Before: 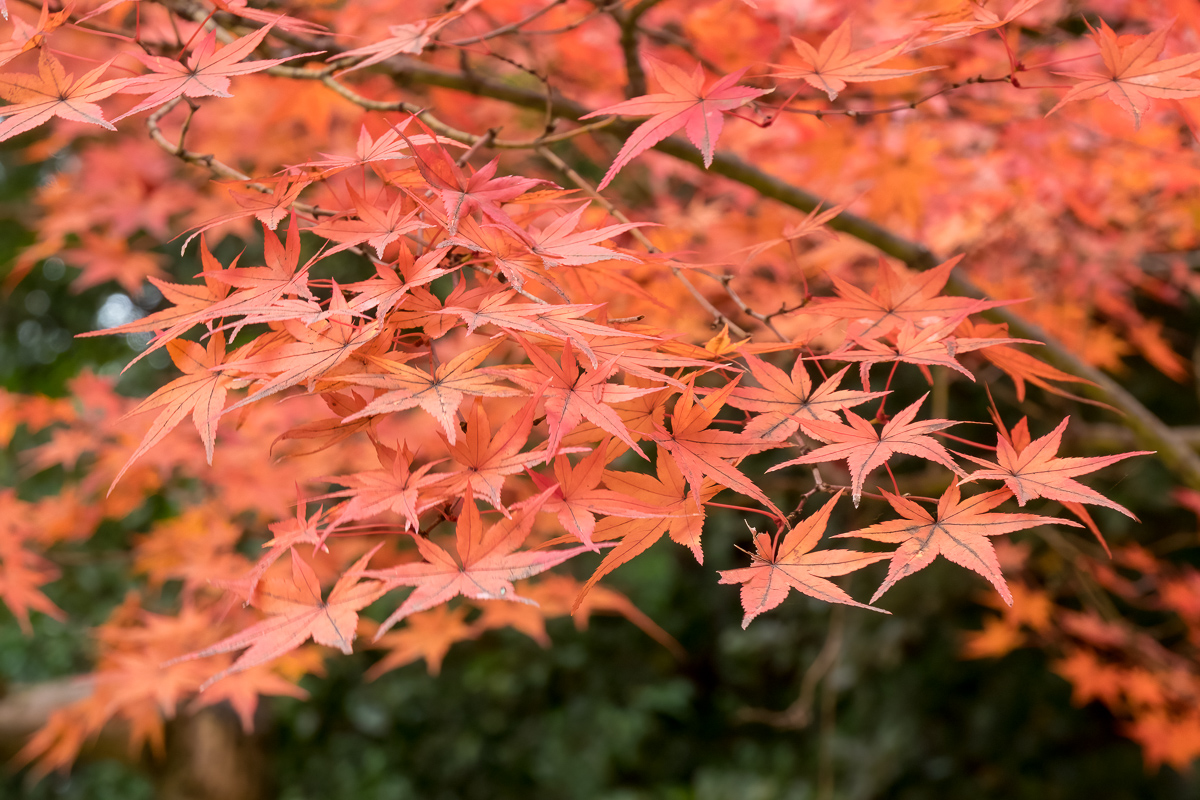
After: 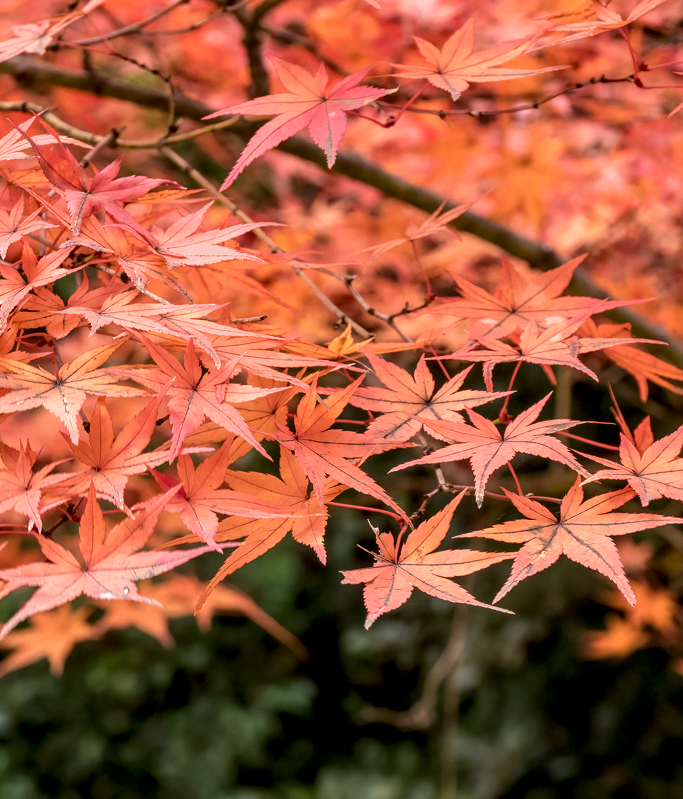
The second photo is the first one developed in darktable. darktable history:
local contrast: detail 150%
color zones: curves: ch0 [(0, 0.5) (0.143, 0.5) (0.286, 0.5) (0.429, 0.5) (0.62, 0.489) (0.714, 0.445) (0.844, 0.496) (1, 0.5)]; ch1 [(0, 0.5) (0.143, 0.5) (0.286, 0.5) (0.429, 0.5) (0.571, 0.5) (0.714, 0.523) (0.857, 0.5) (1, 0.5)]
crop: left 31.449%, top 0.003%, right 11.633%
